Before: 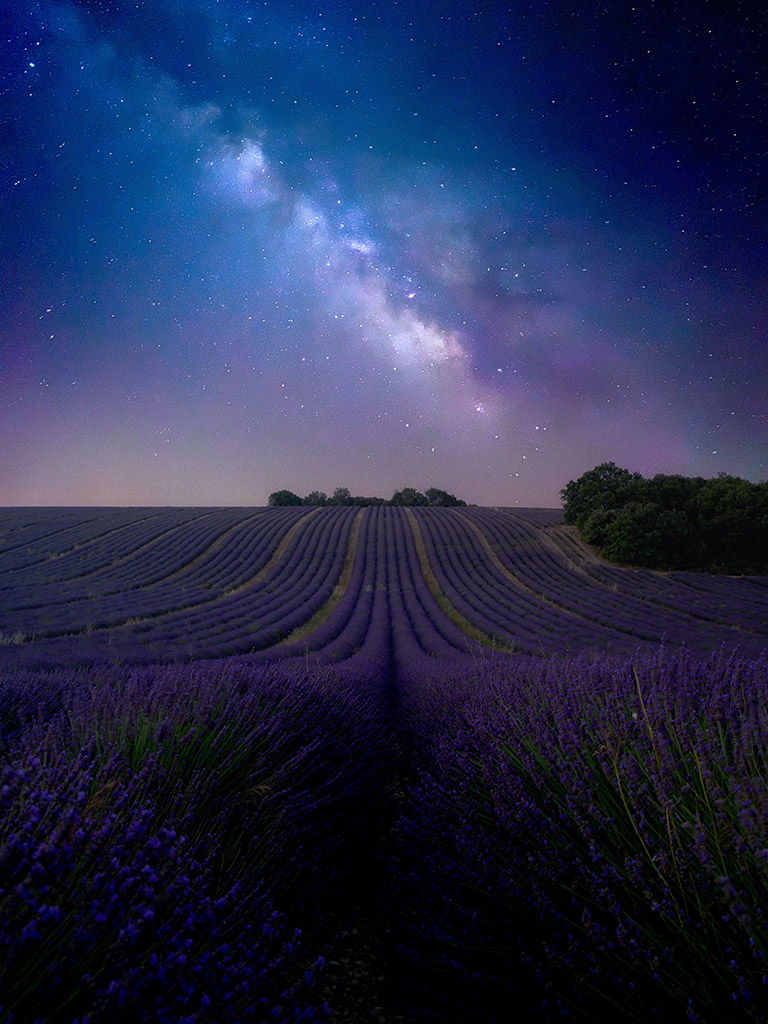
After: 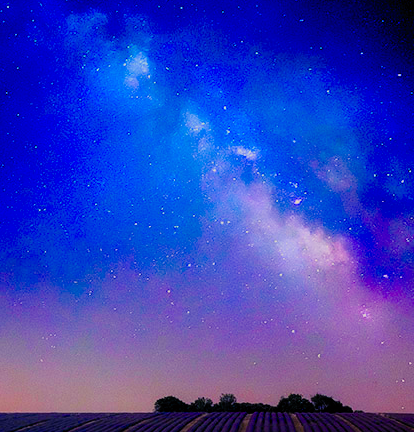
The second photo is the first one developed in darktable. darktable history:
filmic rgb: black relative exposure -4.4 EV, white relative exposure 5.02 EV, hardness 2.17, latitude 39.79%, contrast 1.157, highlights saturation mix 10.95%, shadows ↔ highlights balance 0.922%, color science v5 (2021), contrast in shadows safe, contrast in highlights safe
crop: left 14.896%, top 9.216%, right 31.092%, bottom 48.546%
color balance rgb: power › chroma 0.324%, power › hue 24.81°, highlights gain › chroma 3.073%, highlights gain › hue 77.19°, global offset › luminance -0.844%, perceptual saturation grading › global saturation 45.216%, perceptual saturation grading › highlights -50.268%, perceptual saturation grading › shadows 30.392%, global vibrance 34.34%
color correction: highlights b* 0.056, saturation 1.34
